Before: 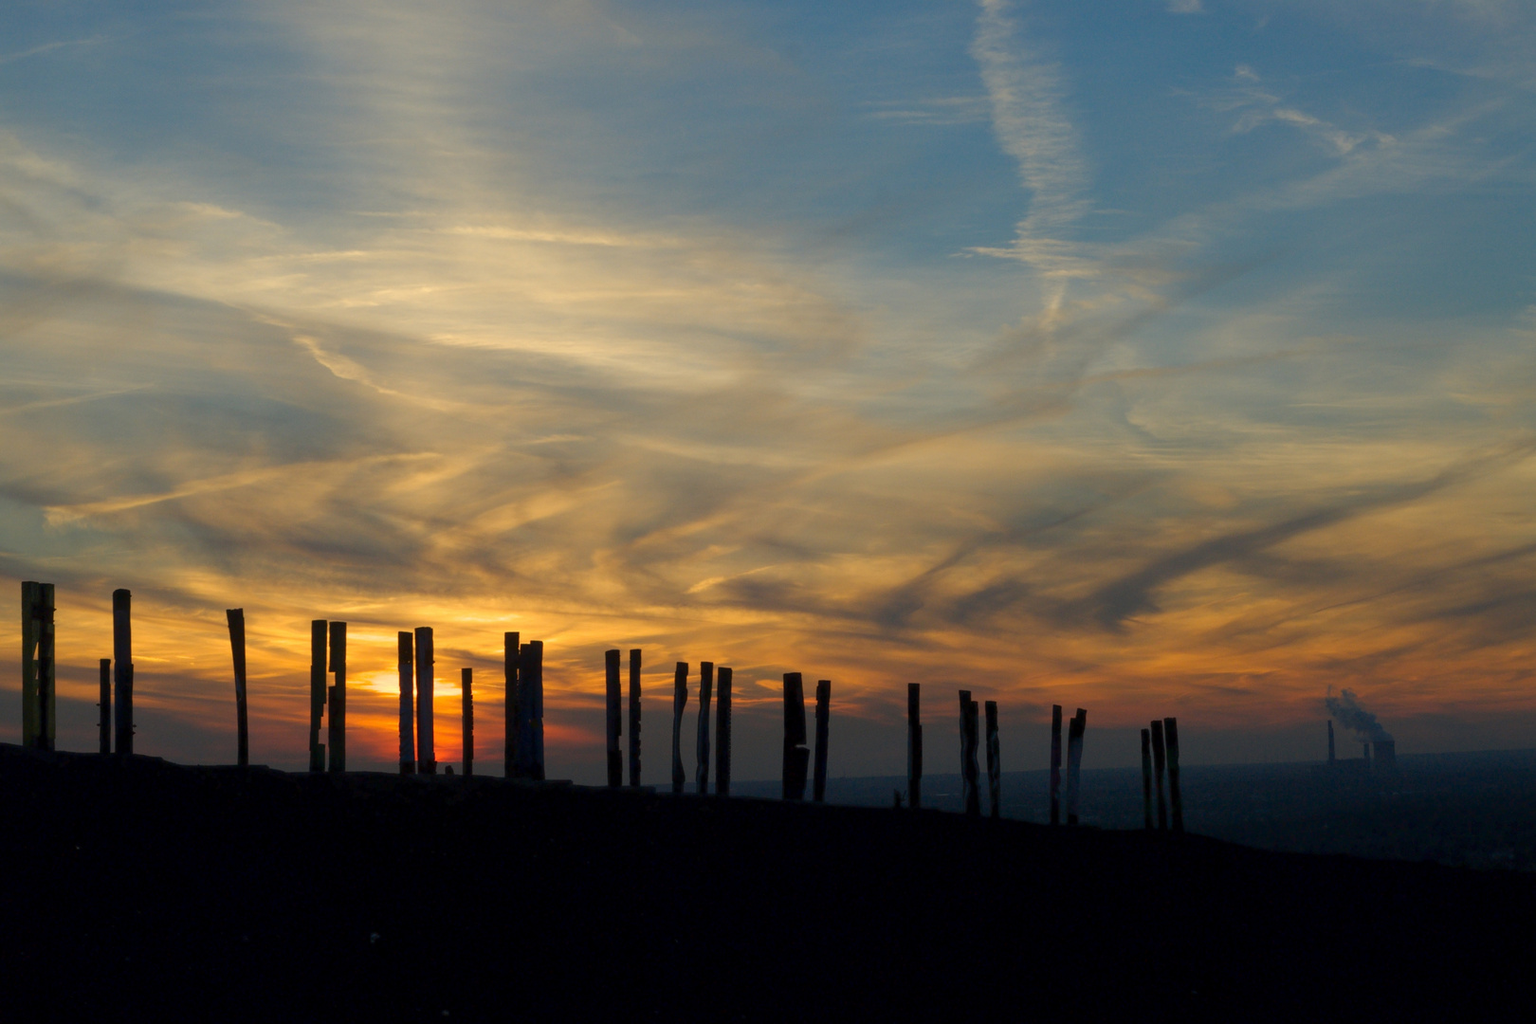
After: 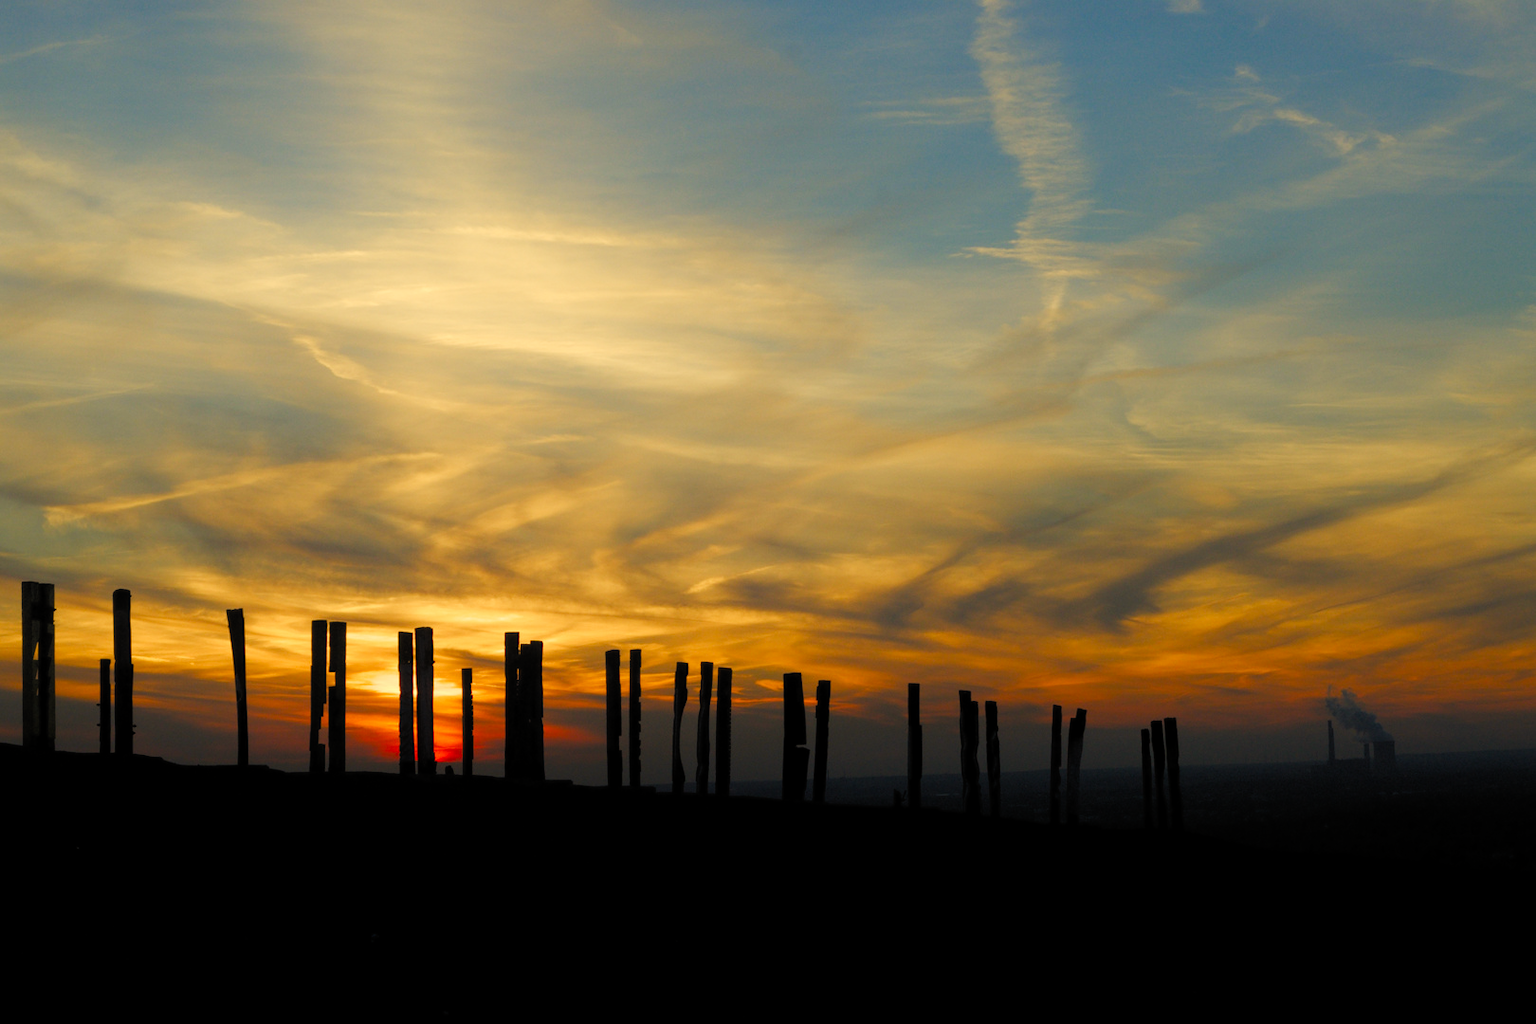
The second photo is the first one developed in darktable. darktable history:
filmic: grey point source 18, black point source -8.65, white point source 2.45, grey point target 18, white point target 100, output power 2.2, latitude stops 2, contrast 1.5, saturation 100, global saturation 100
shadows and highlights: shadows -40.15, highlights 62.88, soften with gaussian
contrast brightness saturation: contrast 0.07, brightness 0.08, saturation 0.18
color correction: highlights a* 2.72, highlights b* 22.8
